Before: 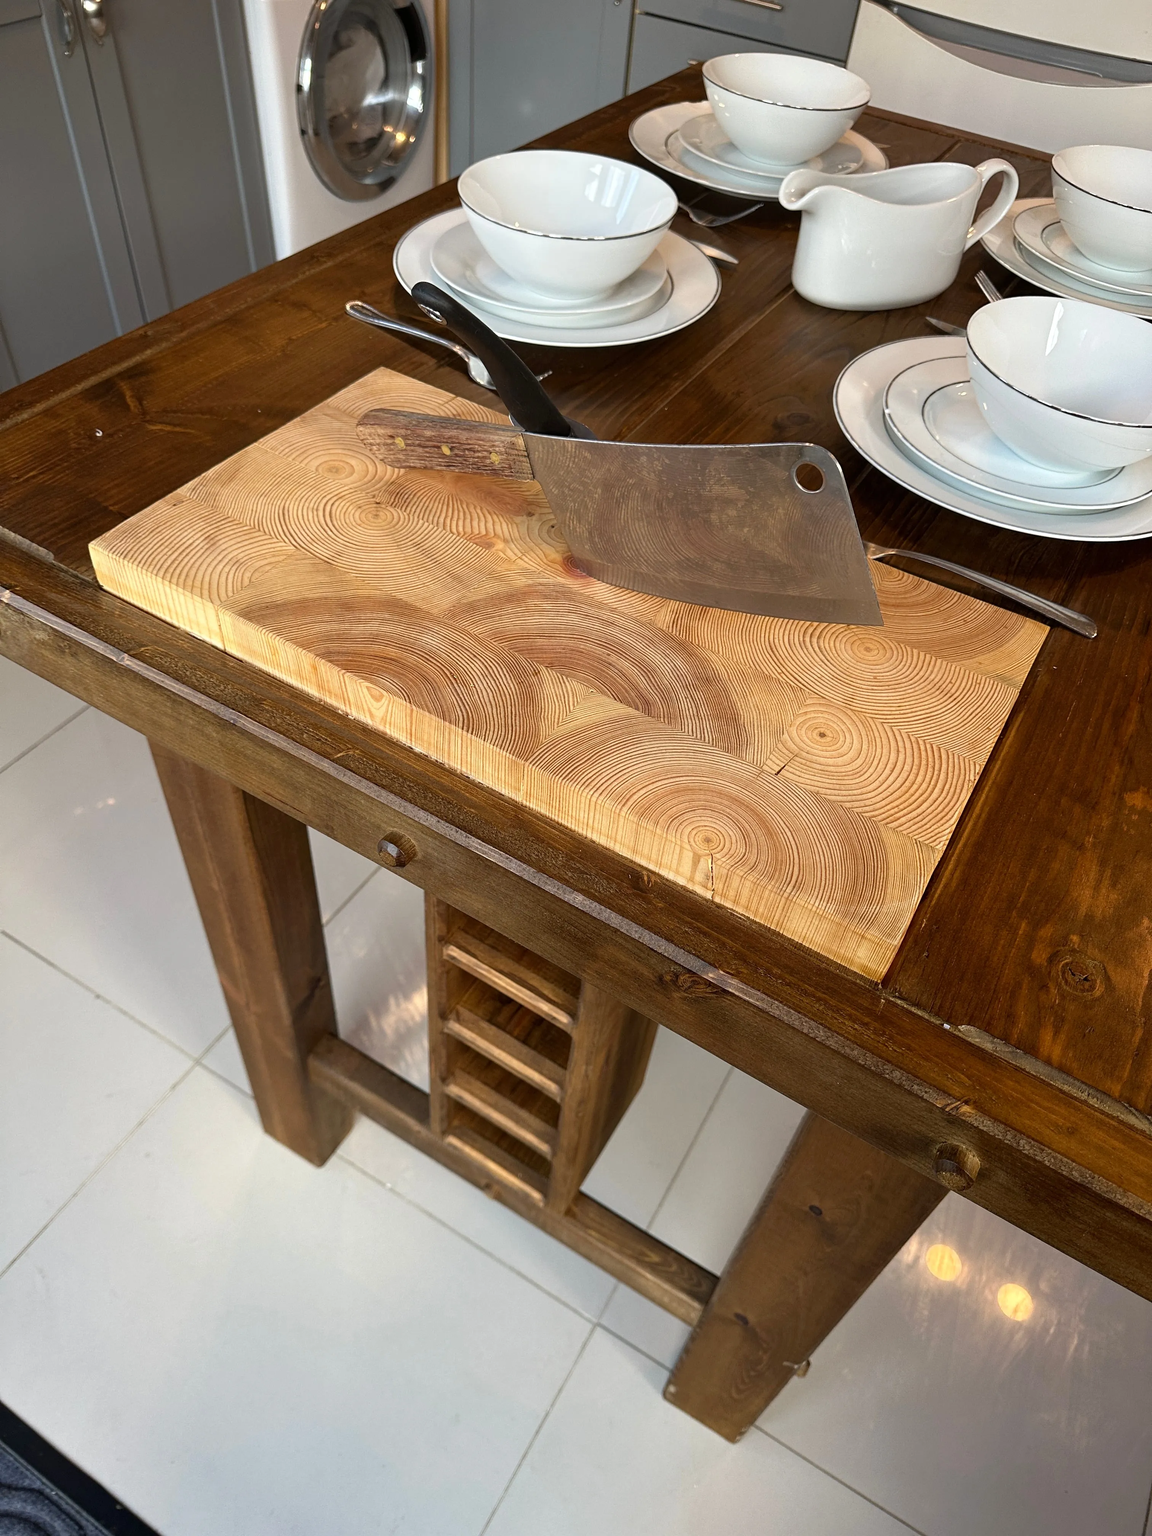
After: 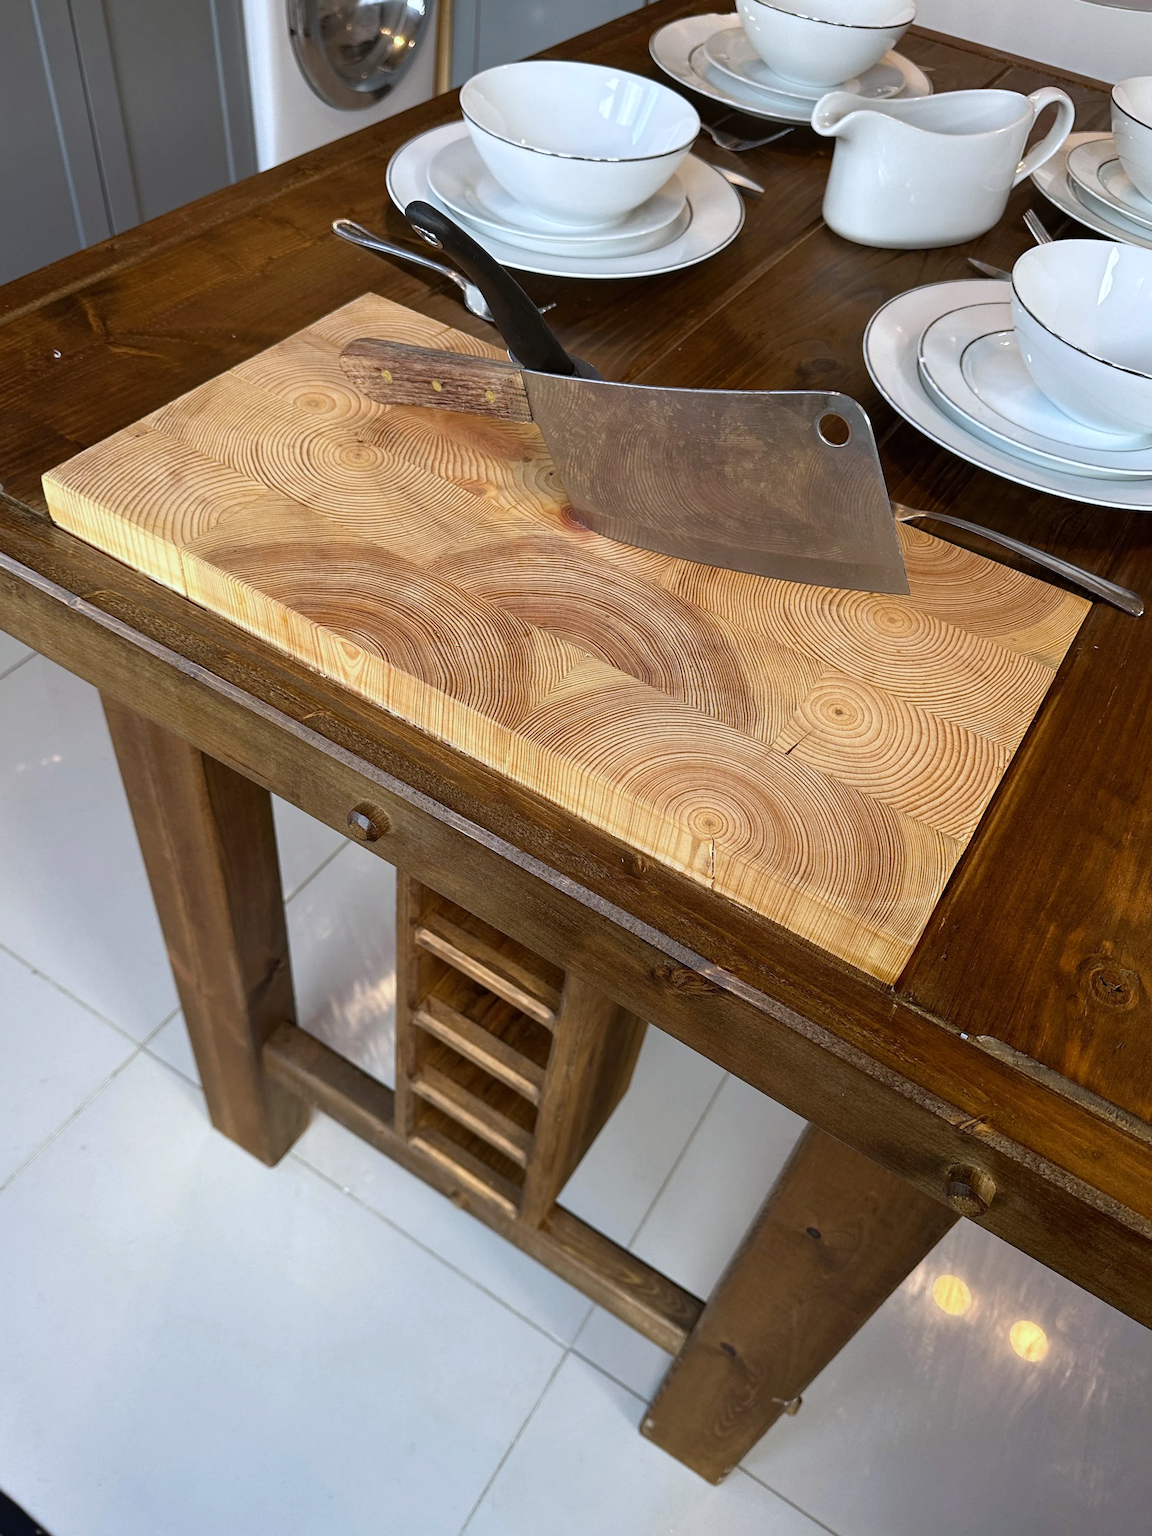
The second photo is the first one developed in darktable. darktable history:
white balance: red 0.954, blue 1.079
crop and rotate: angle -1.96°, left 3.097%, top 4.154%, right 1.586%, bottom 0.529%
